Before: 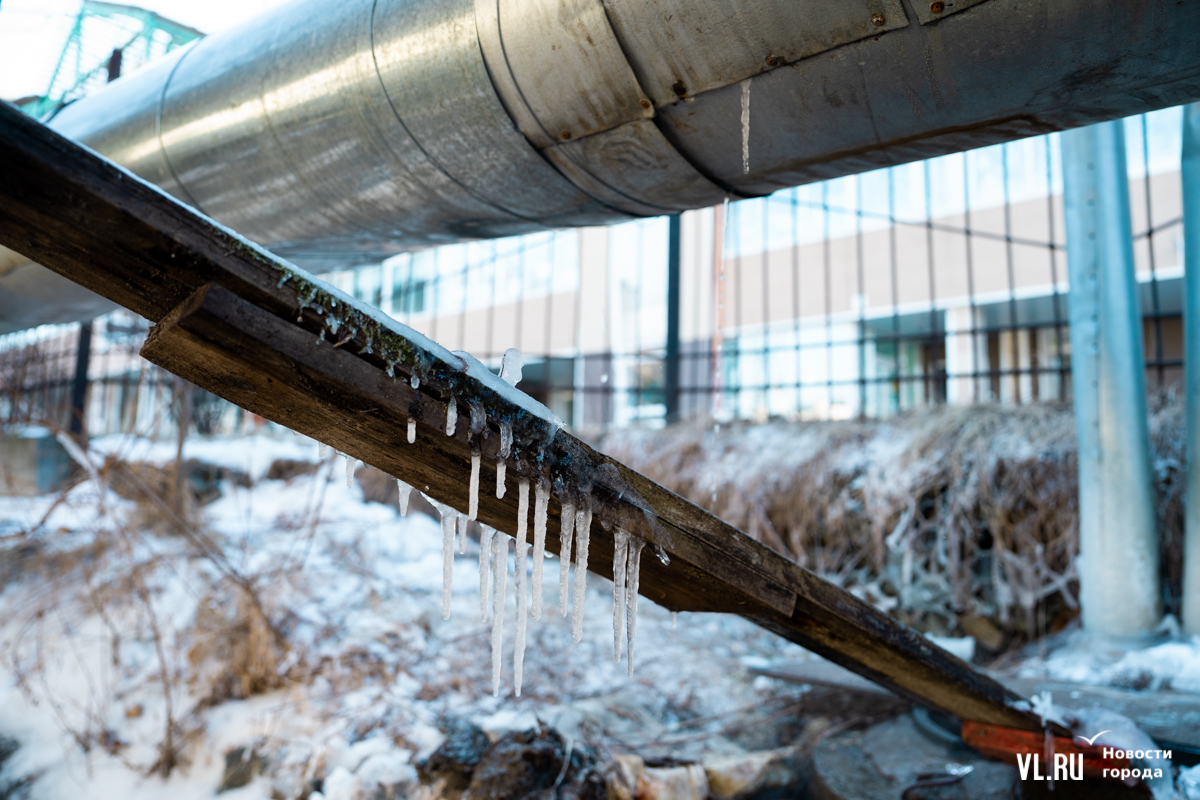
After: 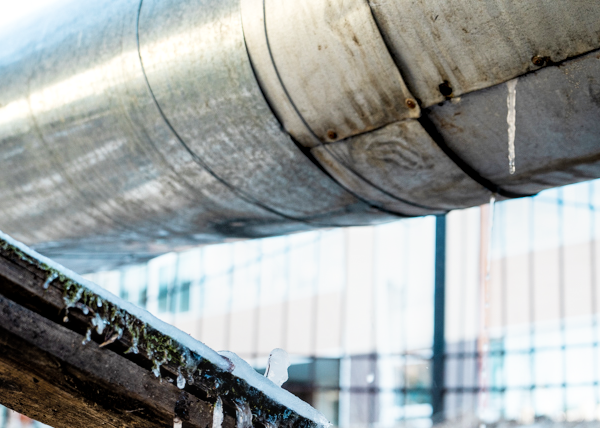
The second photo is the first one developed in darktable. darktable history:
exposure: black level correction 0, exposure 0.95 EV, compensate exposure bias true, compensate highlight preservation false
crop: left 19.556%, right 30.401%, bottom 46.458%
filmic rgb: black relative exposure -7.65 EV, hardness 4.02, contrast 1.1, highlights saturation mix -30%
local contrast: detail 130%
